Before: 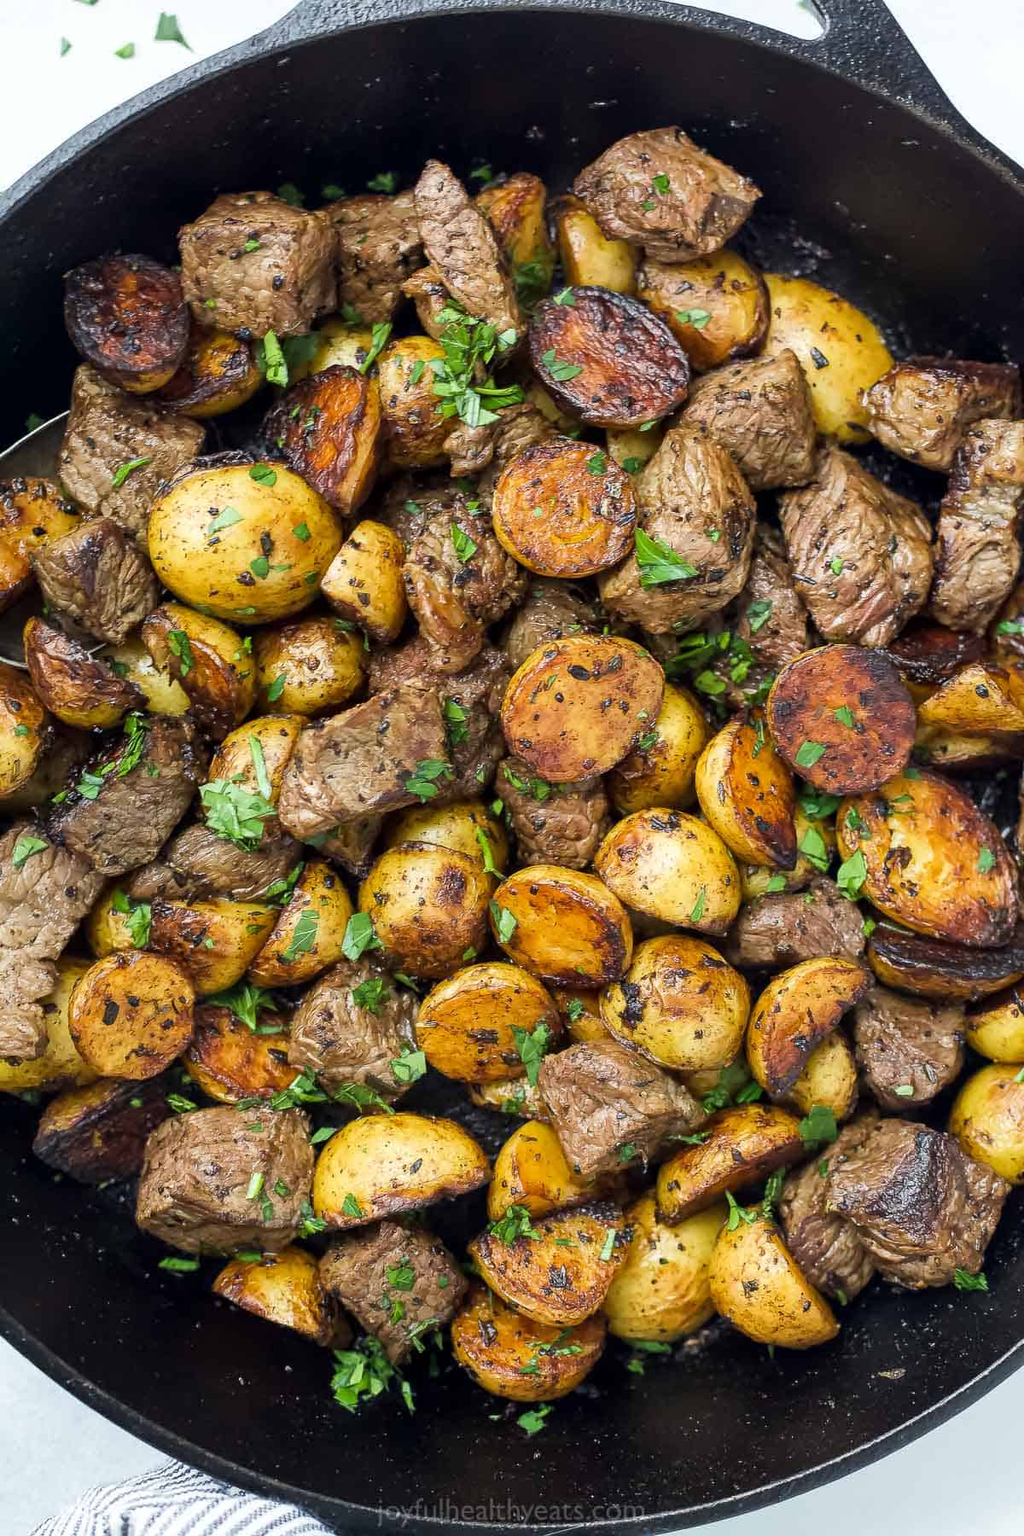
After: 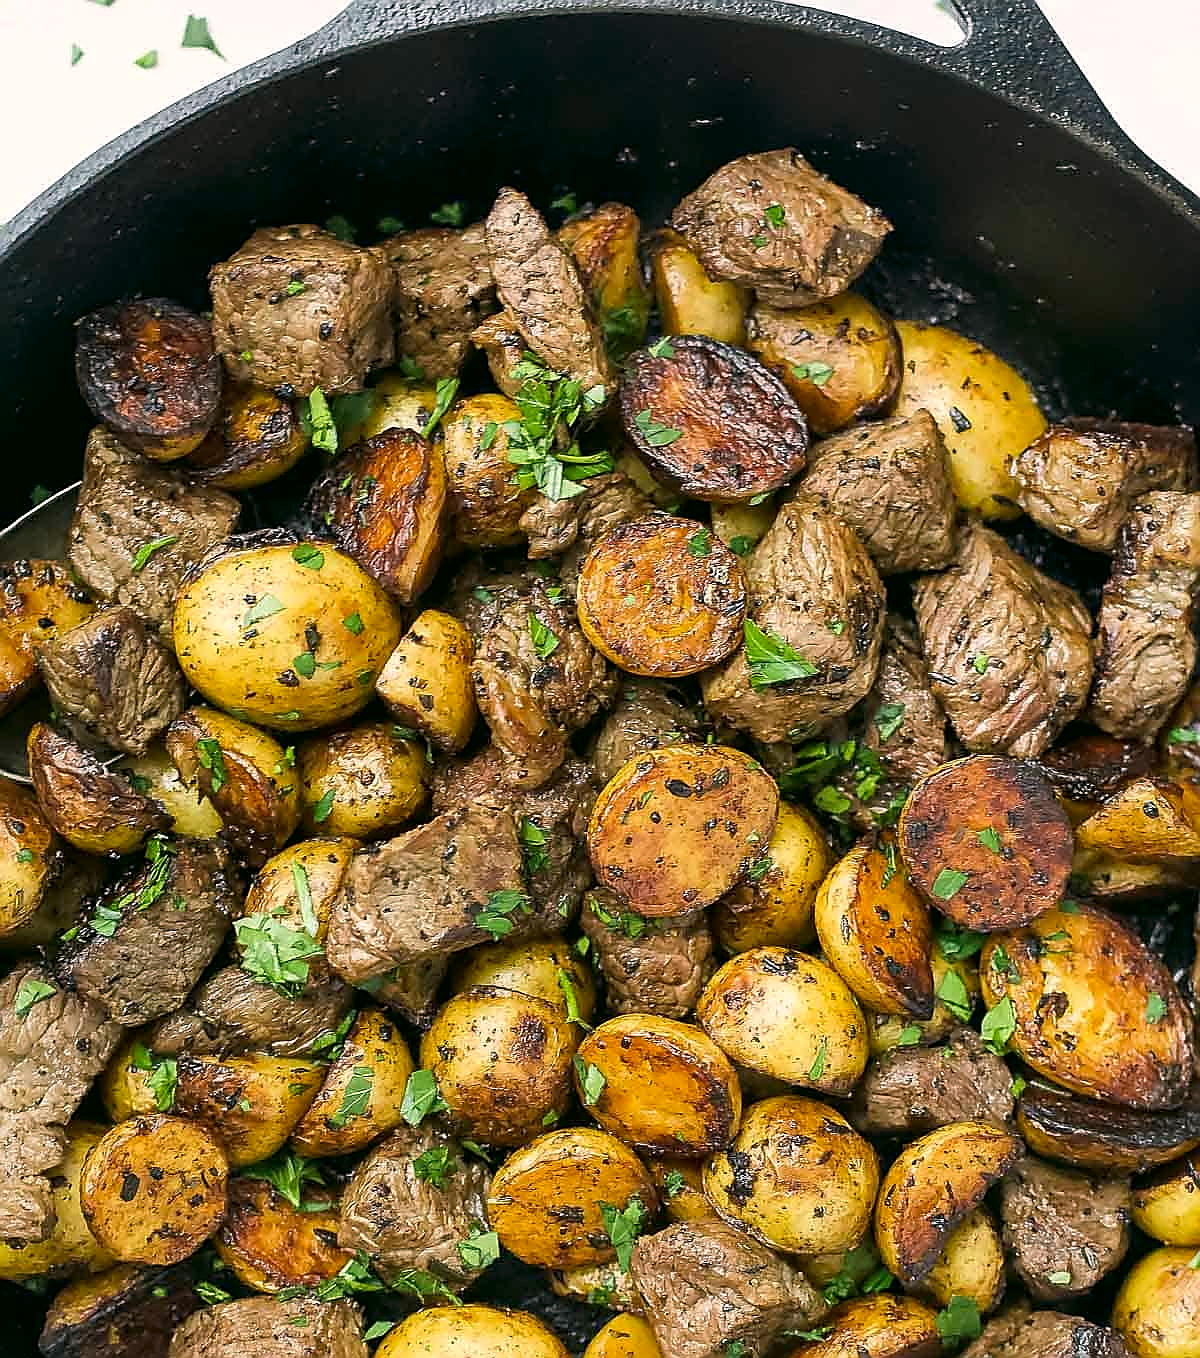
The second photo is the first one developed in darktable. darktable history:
color correction: highlights a* 4.44, highlights b* 4.94, shadows a* -6.96, shadows b* 4.92
crop: bottom 24.531%
sharpen: radius 1.349, amount 1.241, threshold 0.825
